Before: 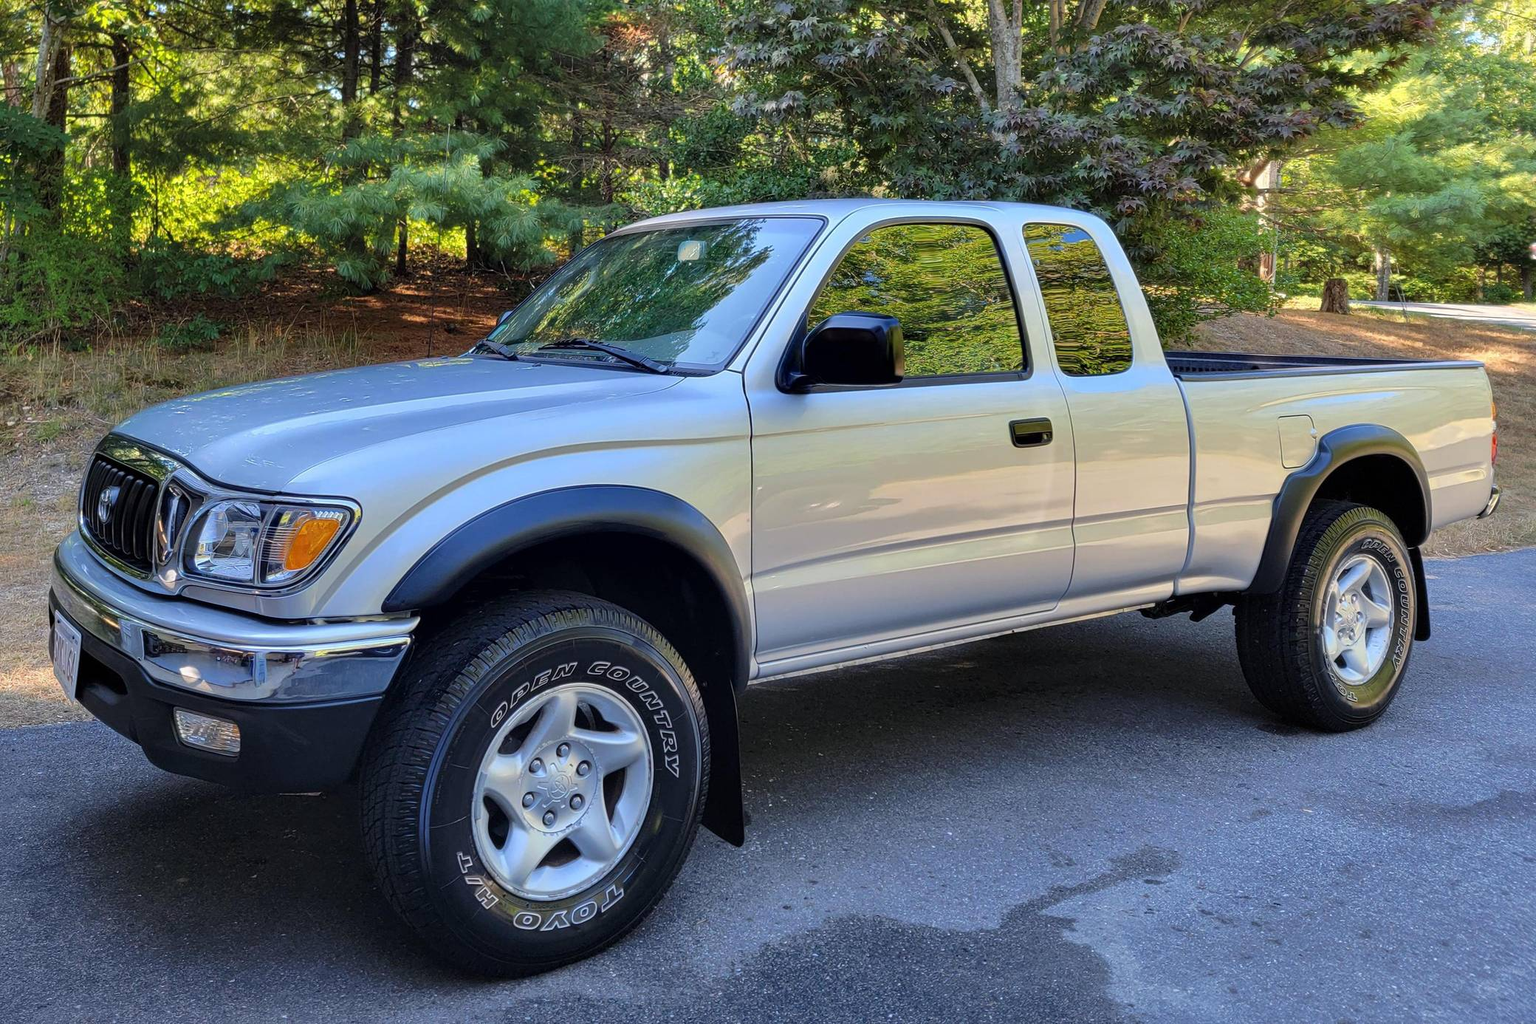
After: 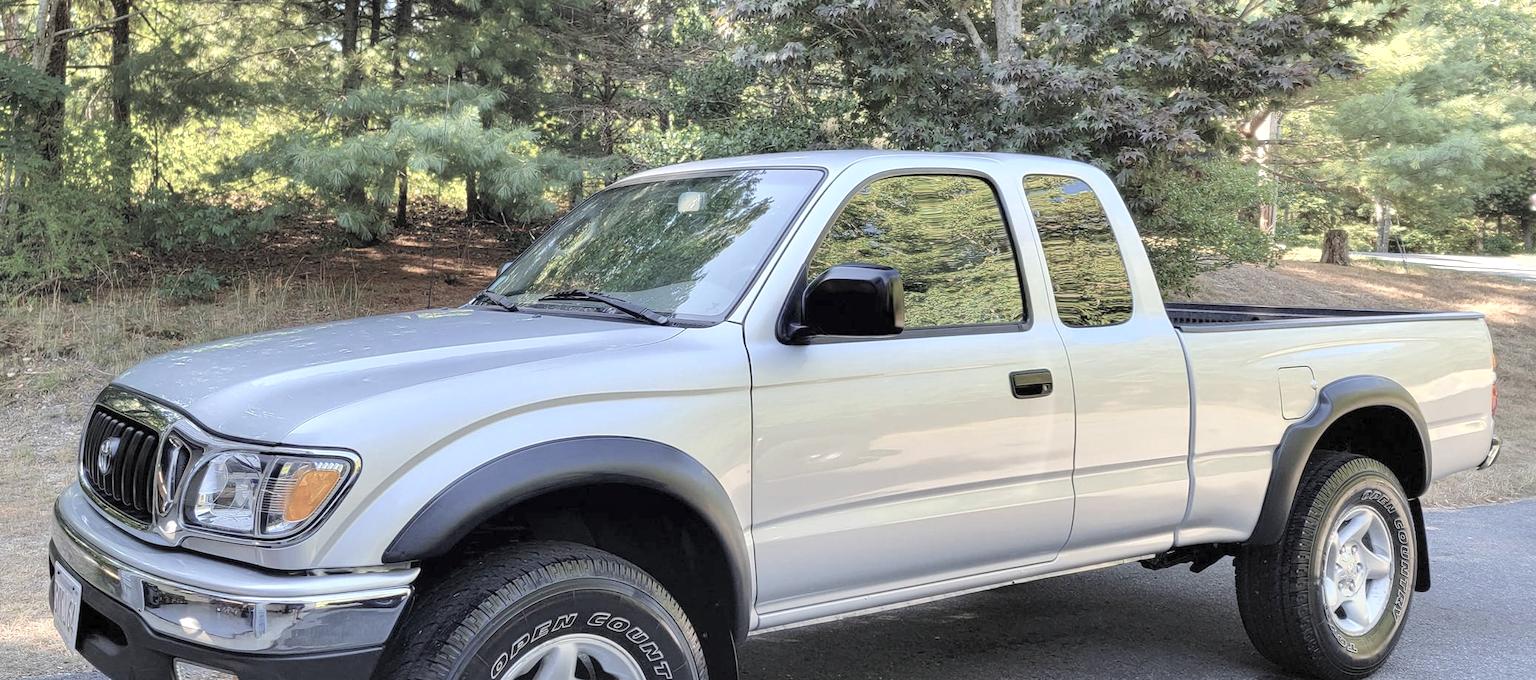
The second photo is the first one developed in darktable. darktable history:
exposure: exposure 0.374 EV, compensate exposure bias true, compensate highlight preservation false
crop and rotate: top 4.782%, bottom 28.723%
contrast brightness saturation: brightness 0.187, saturation -0.509
